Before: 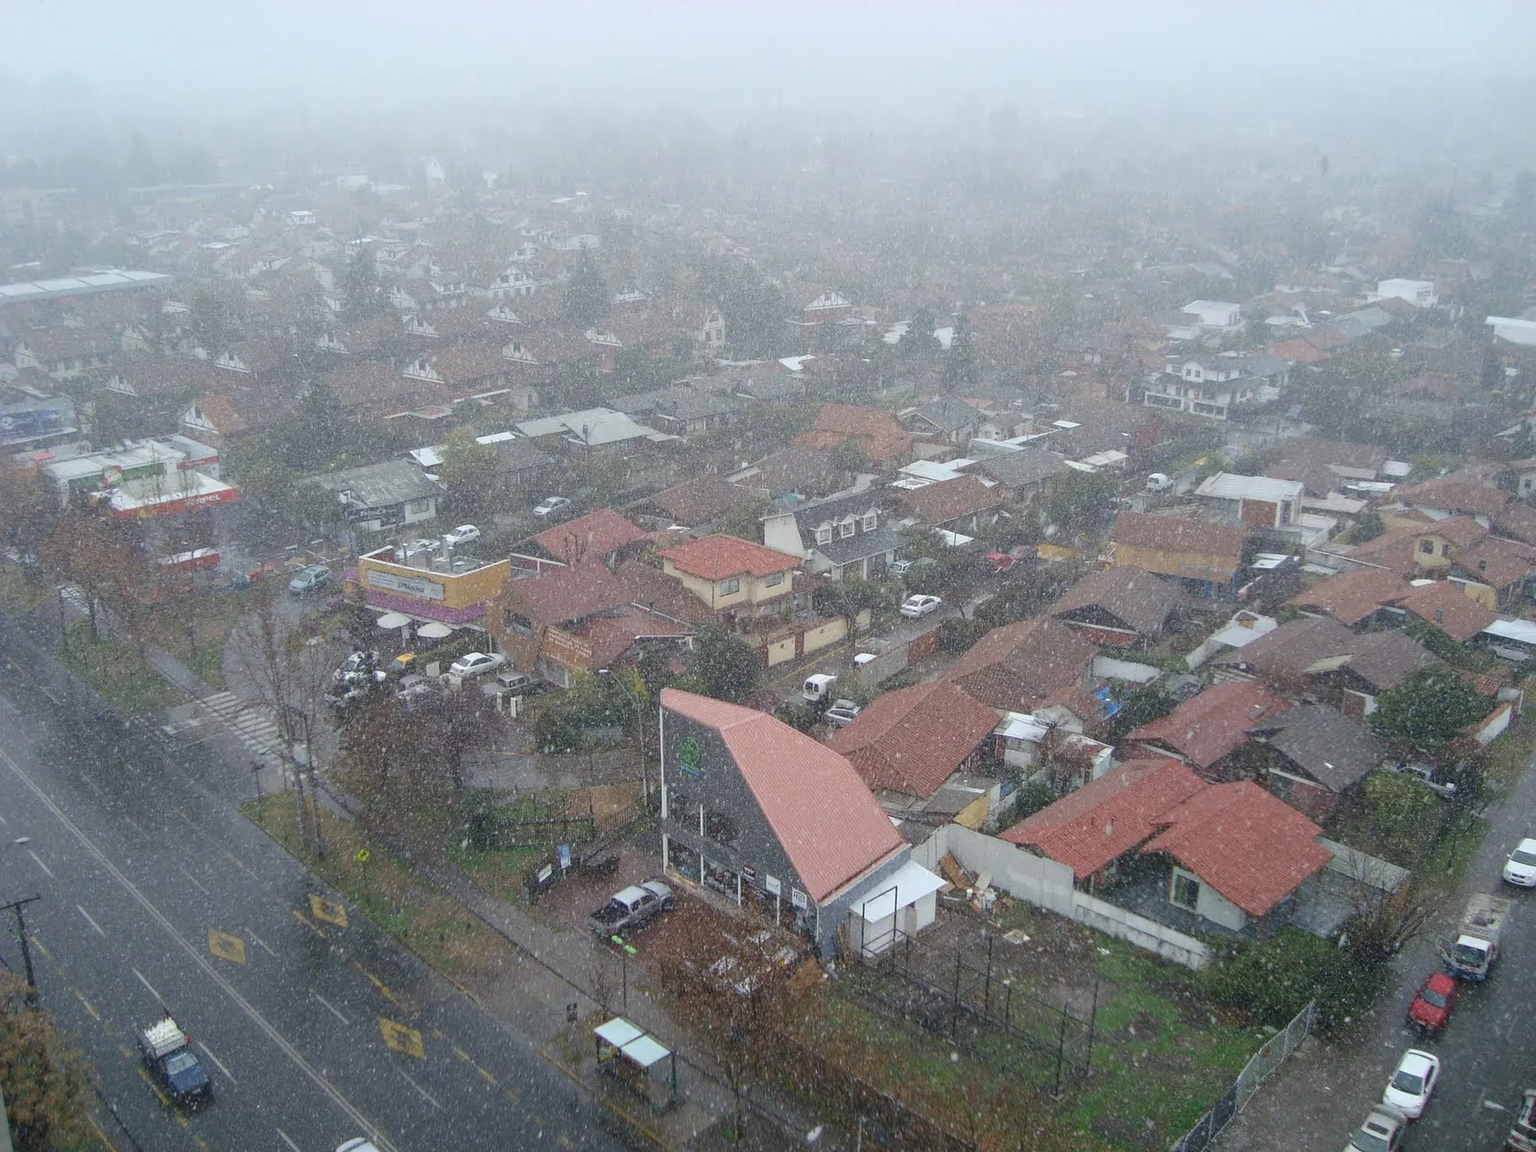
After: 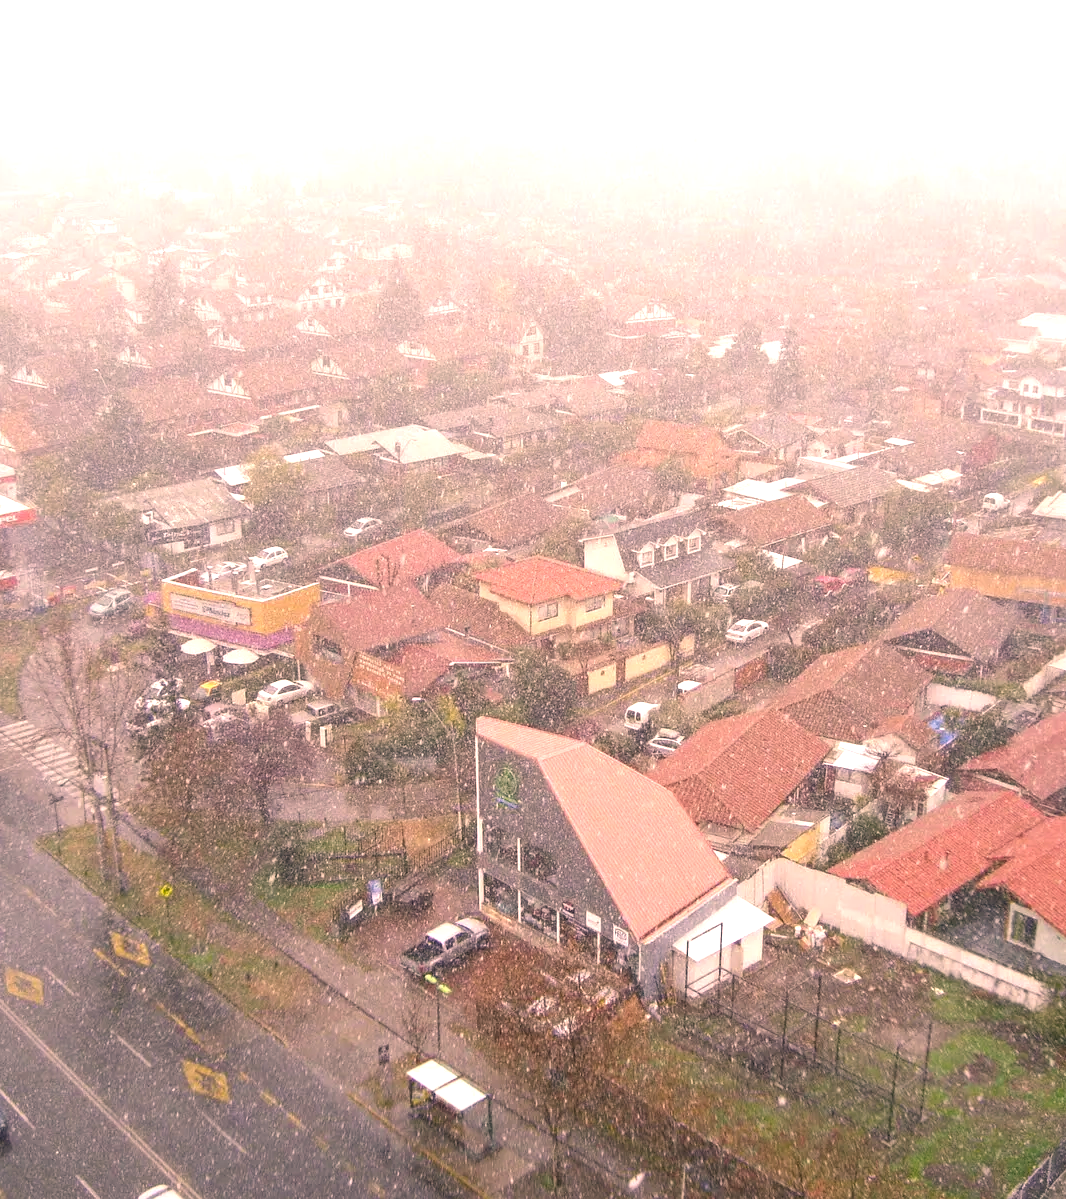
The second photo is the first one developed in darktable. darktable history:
exposure: black level correction 0, exposure 1.1 EV, compensate exposure bias true, compensate highlight preservation false
crop and rotate: left 13.342%, right 19.991%
color correction: highlights a* 21.16, highlights b* 19.61
